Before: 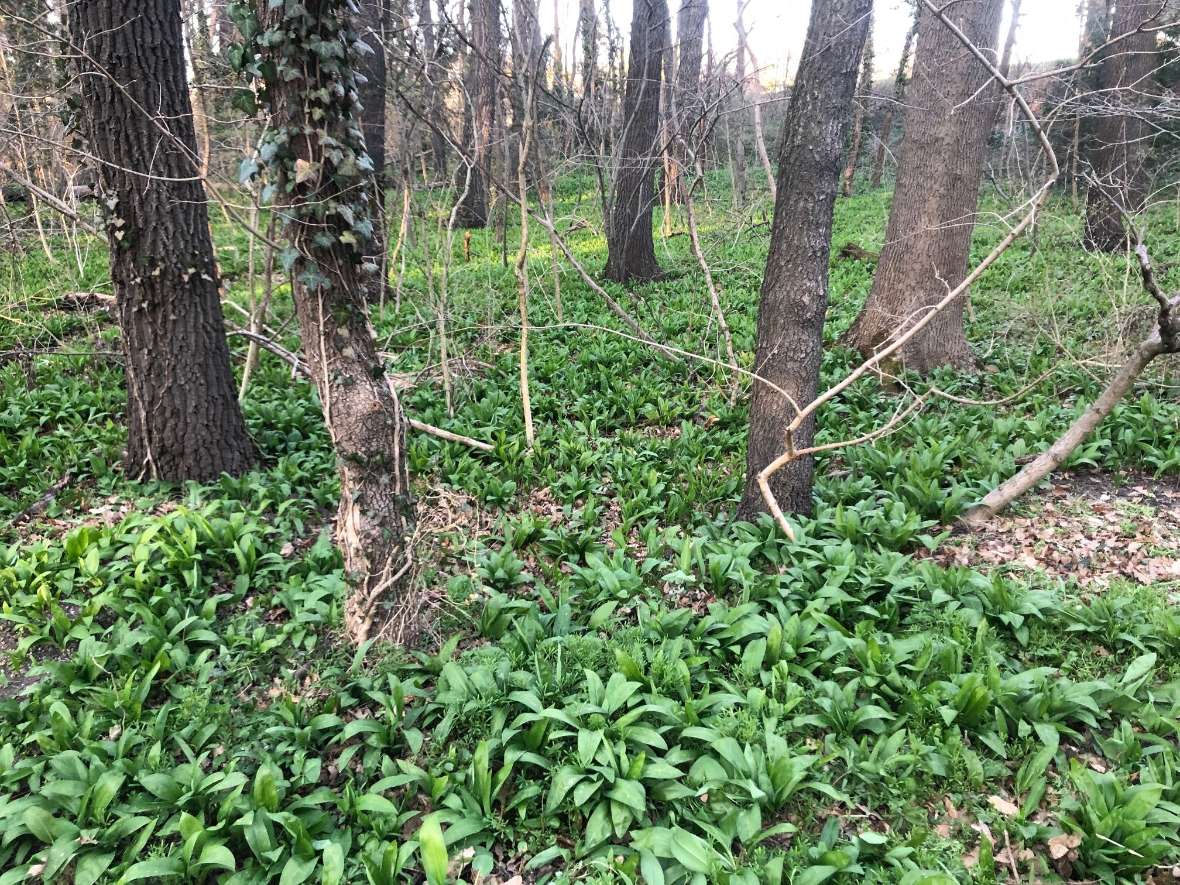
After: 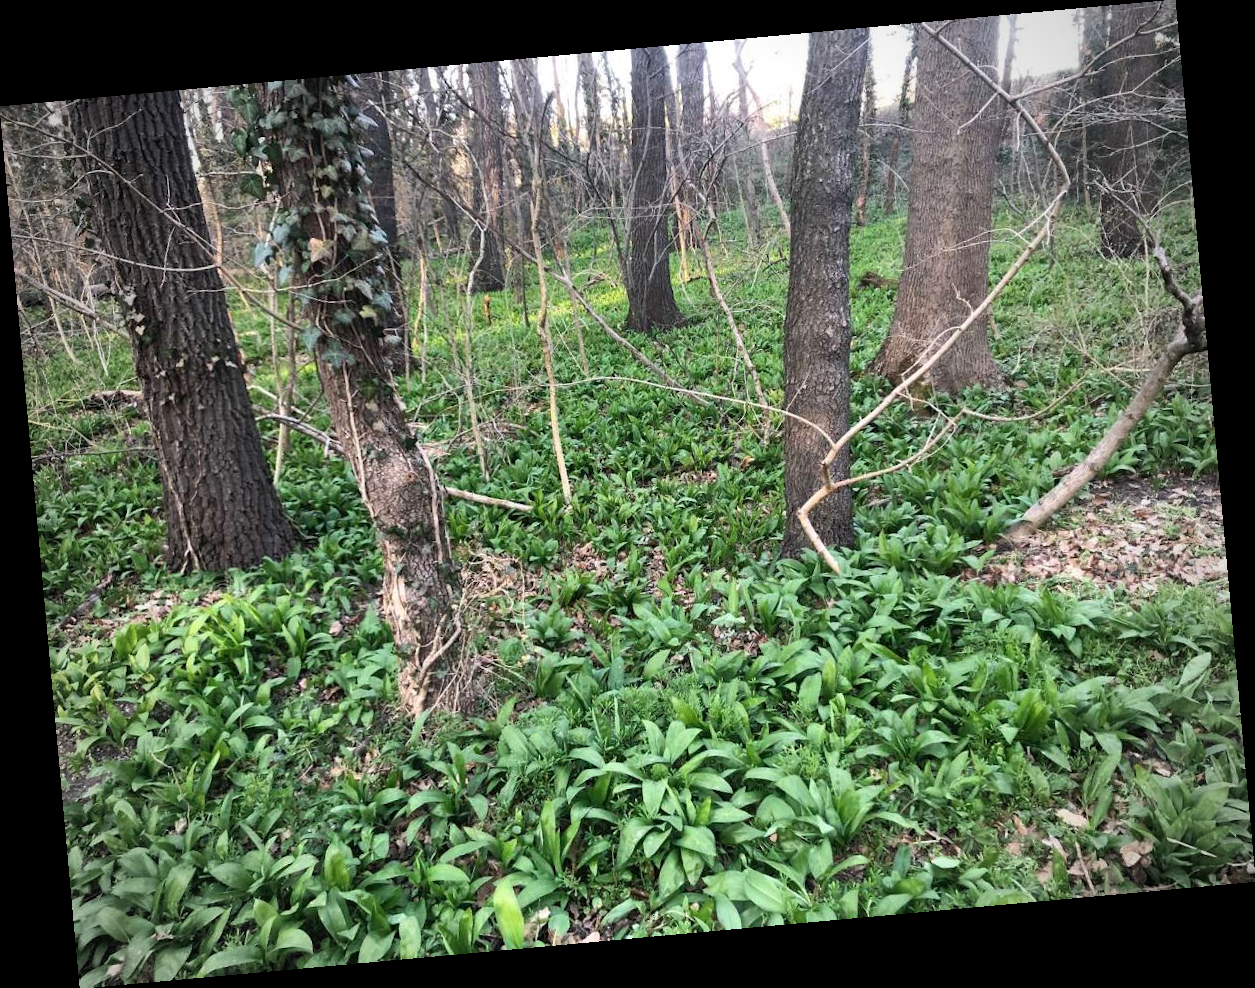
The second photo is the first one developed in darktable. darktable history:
rotate and perspective: rotation -5.2°, automatic cropping off
vignetting: fall-off start 71.74%
